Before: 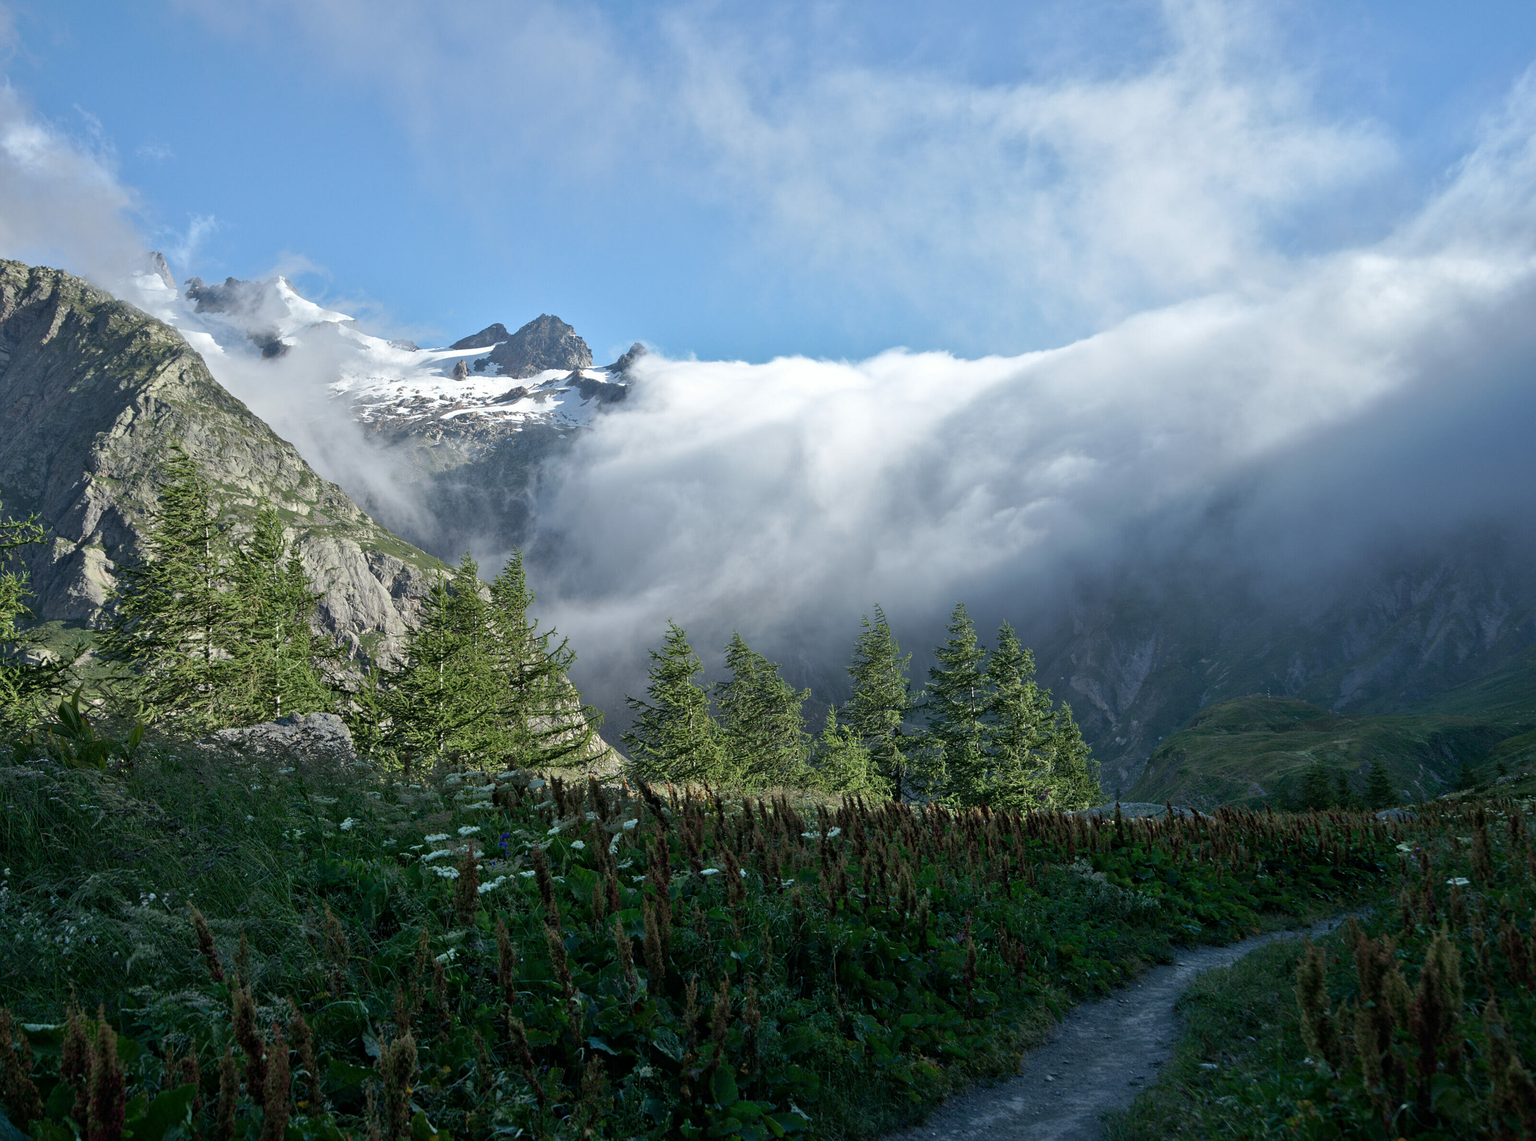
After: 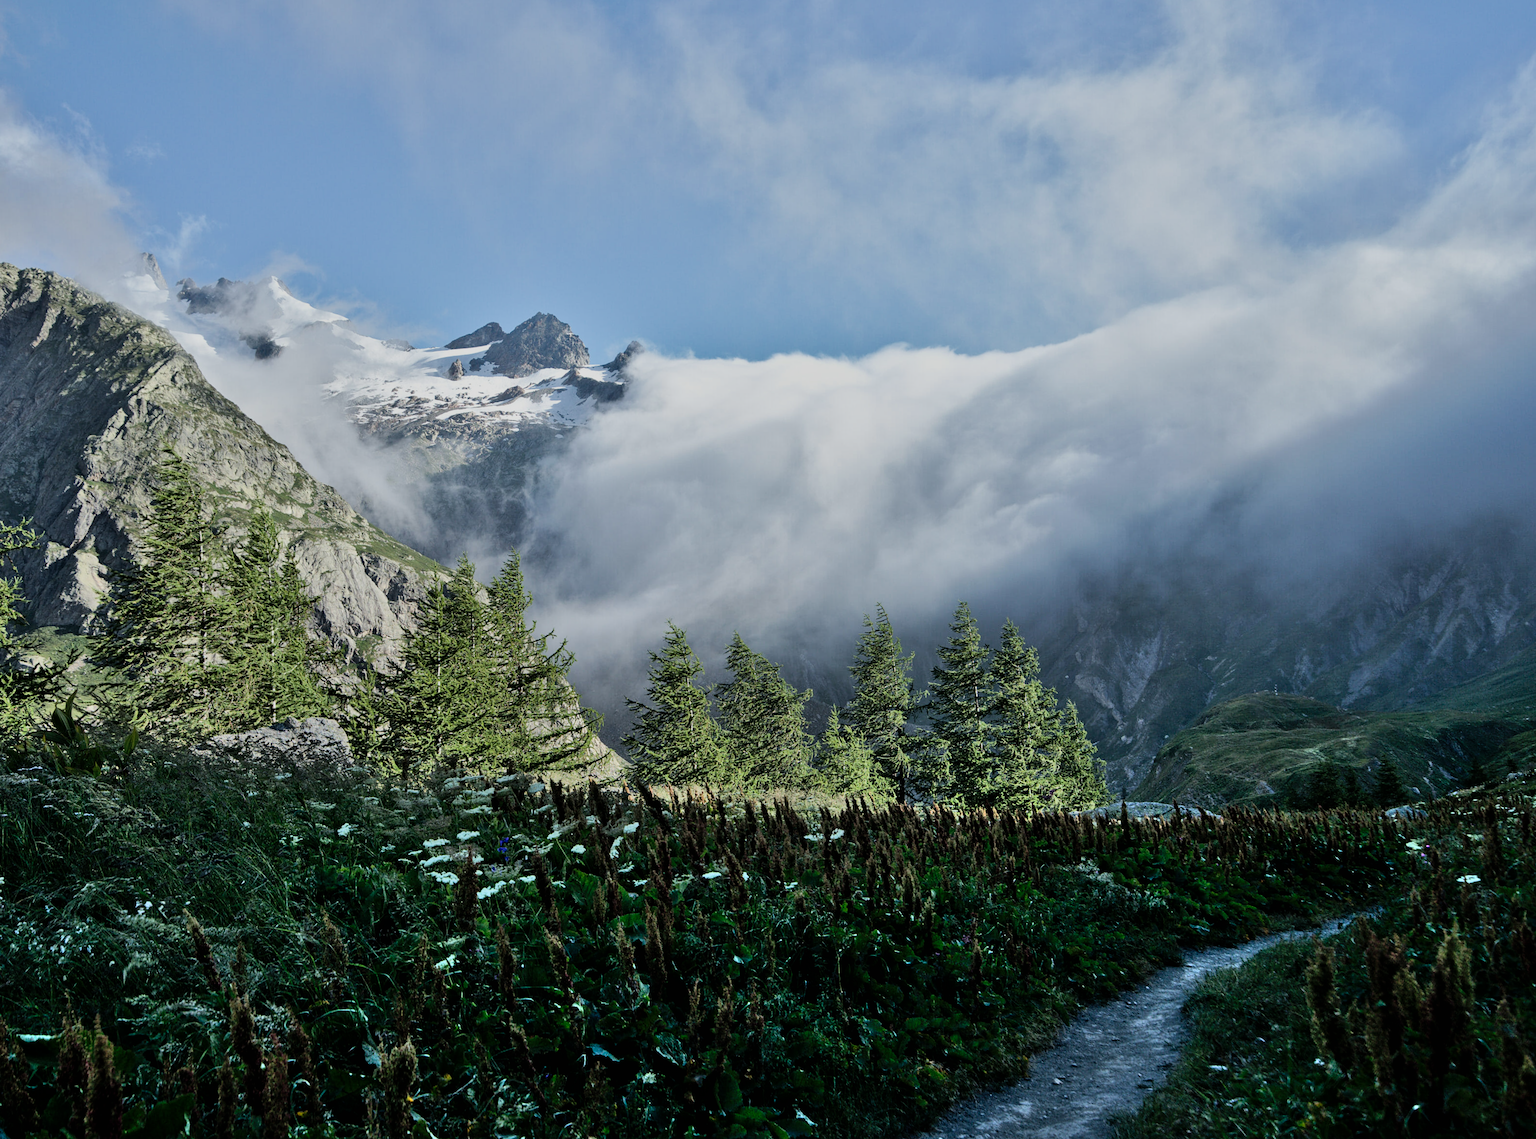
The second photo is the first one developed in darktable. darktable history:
filmic rgb: black relative exposure -7.32 EV, white relative exposure 5.09 EV, hardness 3.2
exposure: compensate highlight preservation false
tone equalizer: -8 EV -0.417 EV, -7 EV -0.389 EV, -6 EV -0.333 EV, -5 EV -0.222 EV, -3 EV 0.222 EV, -2 EV 0.333 EV, -1 EV 0.389 EV, +0 EV 0.417 EV, edges refinement/feathering 500, mask exposure compensation -1.57 EV, preserve details no
rotate and perspective: rotation -0.45°, automatic cropping original format, crop left 0.008, crop right 0.992, crop top 0.012, crop bottom 0.988
shadows and highlights: shadows 53, soften with gaussian
contrast brightness saturation: contrast 0.08, saturation 0.02
